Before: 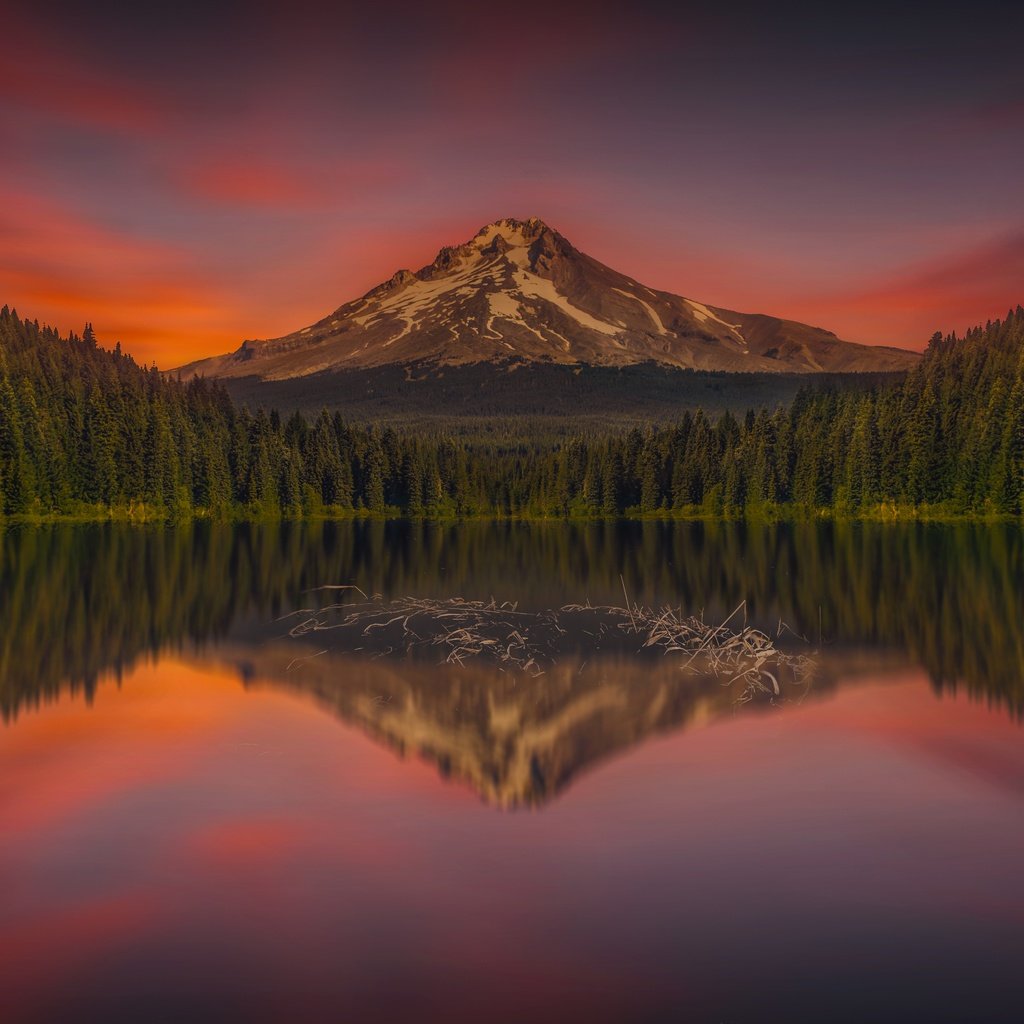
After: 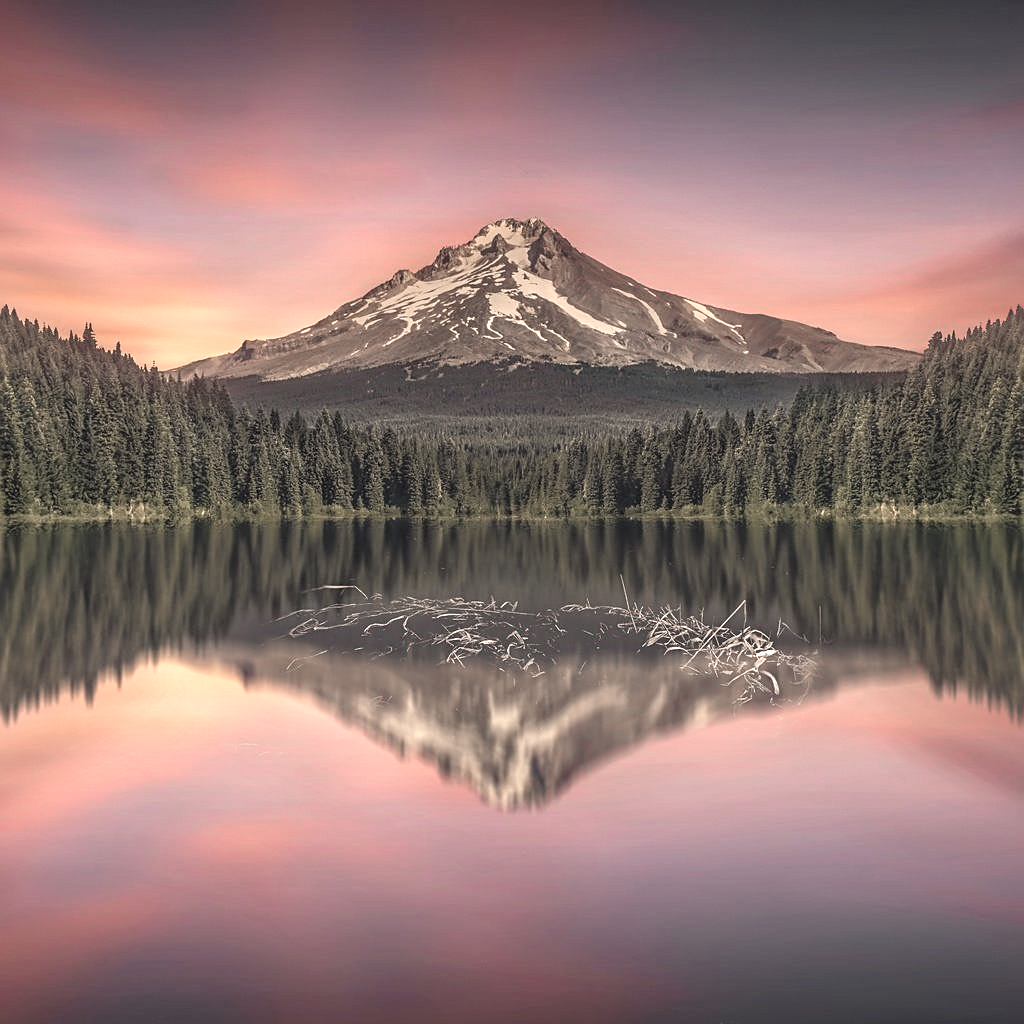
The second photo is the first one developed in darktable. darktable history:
sharpen: on, module defaults
color zones: curves: ch1 [(0, 0.34) (0.143, 0.164) (0.286, 0.152) (0.429, 0.176) (0.571, 0.173) (0.714, 0.188) (0.857, 0.199) (1, 0.34)]
exposure: black level correction 0, exposure 1.75 EV, compensate exposure bias true, compensate highlight preservation false
